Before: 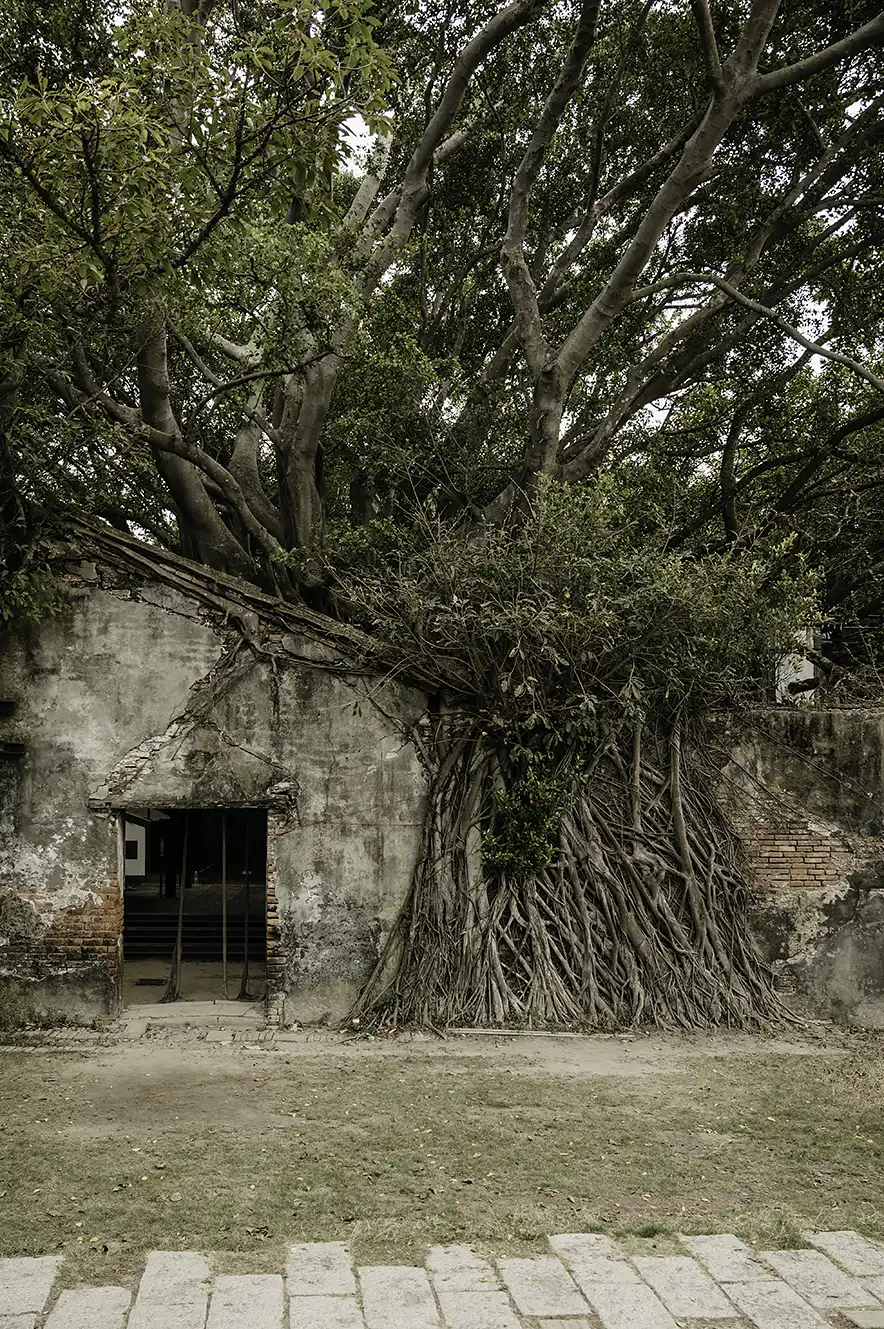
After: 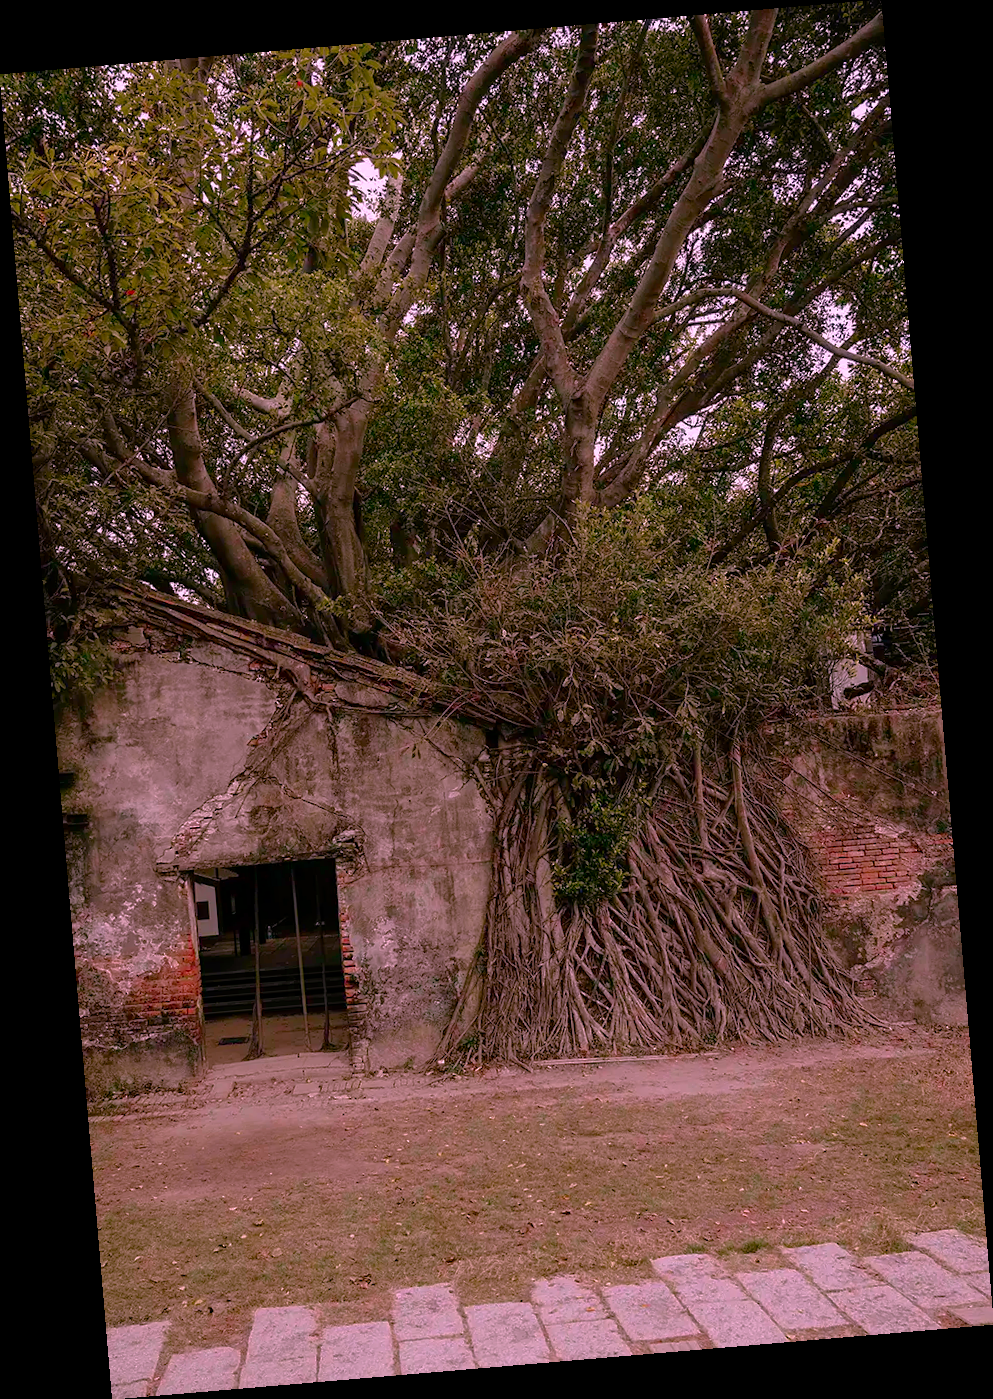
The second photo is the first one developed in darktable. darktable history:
rotate and perspective: rotation -4.86°, automatic cropping off
color correction: highlights a* 19.5, highlights b* -11.53, saturation 1.69
base curve: curves: ch0 [(0, 0) (0.826, 0.587) (1, 1)]
